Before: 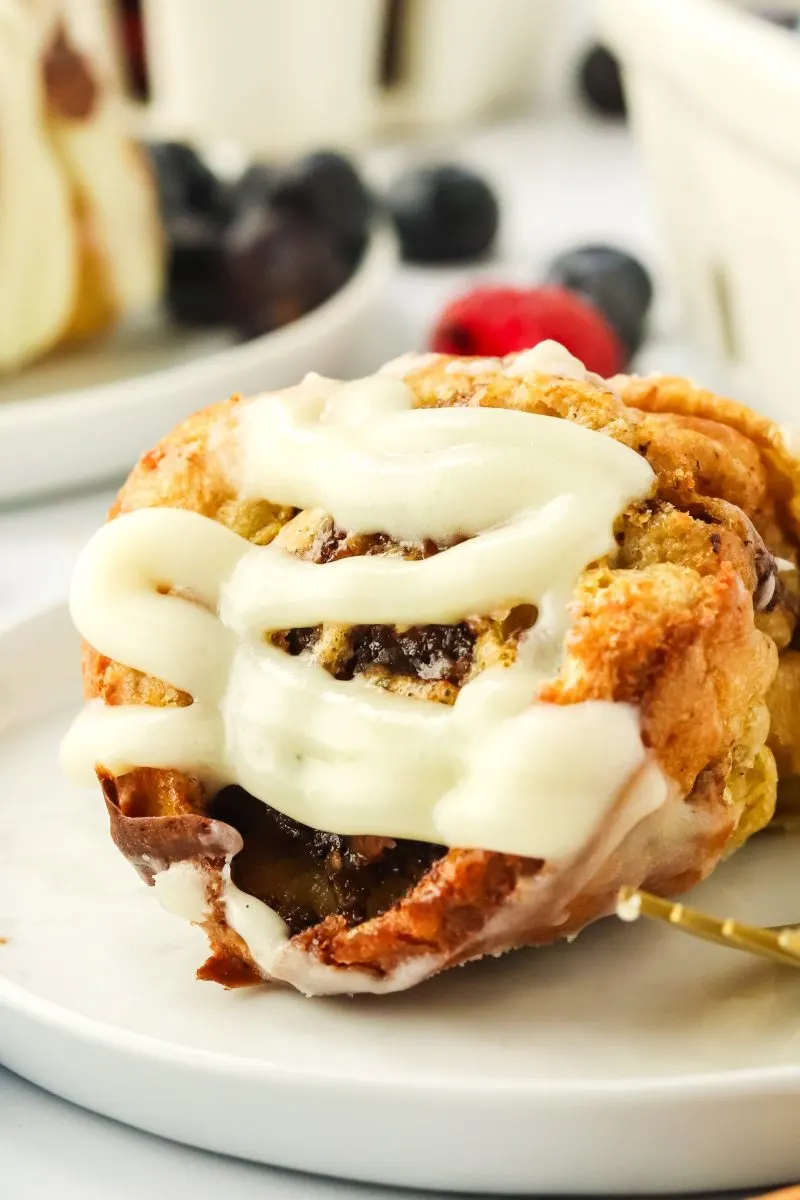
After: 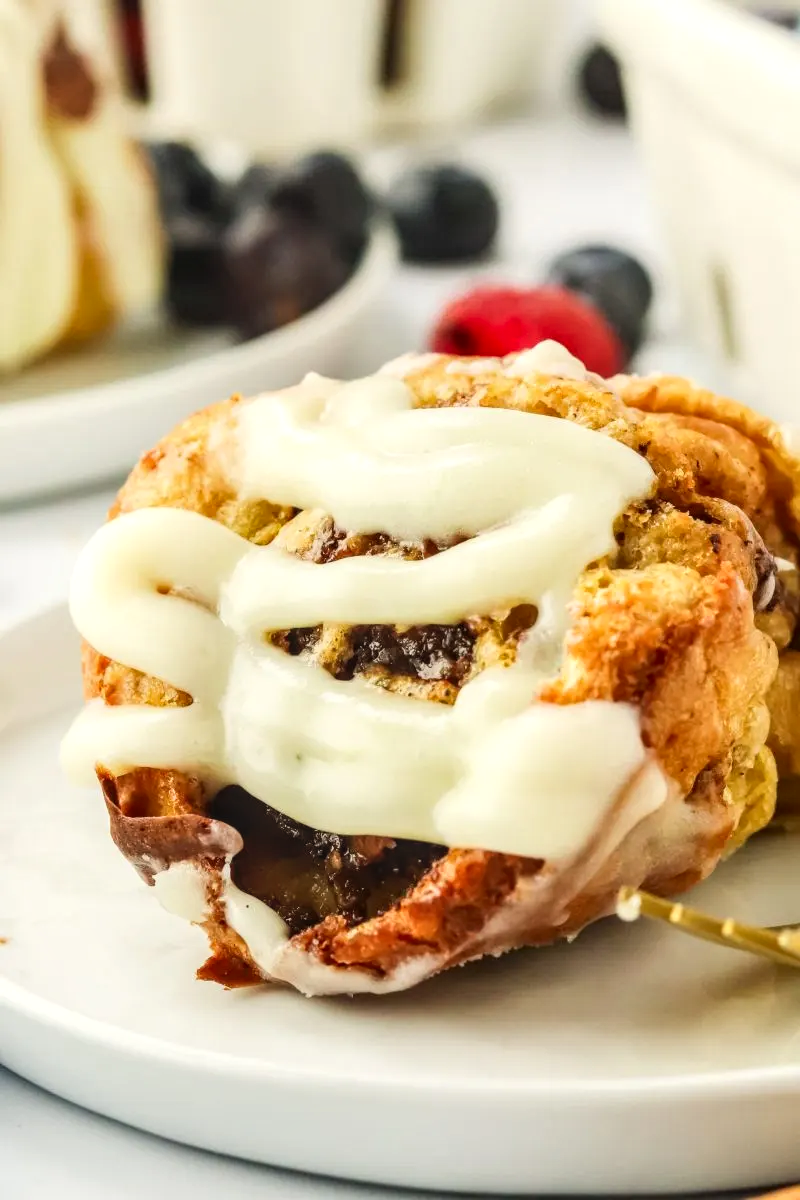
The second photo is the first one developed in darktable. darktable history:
contrast brightness saturation: contrast 0.104, brightness 0.017, saturation 0.023
local contrast: on, module defaults
